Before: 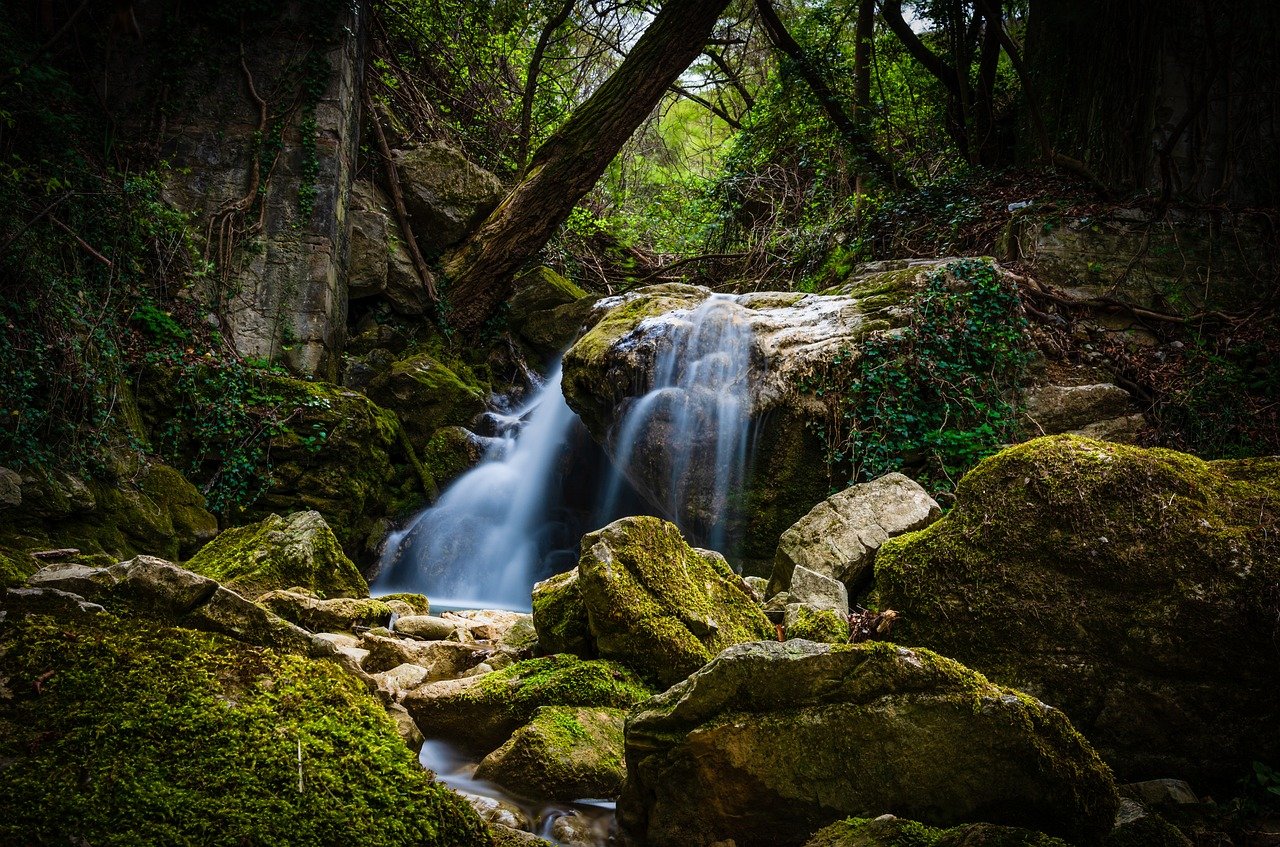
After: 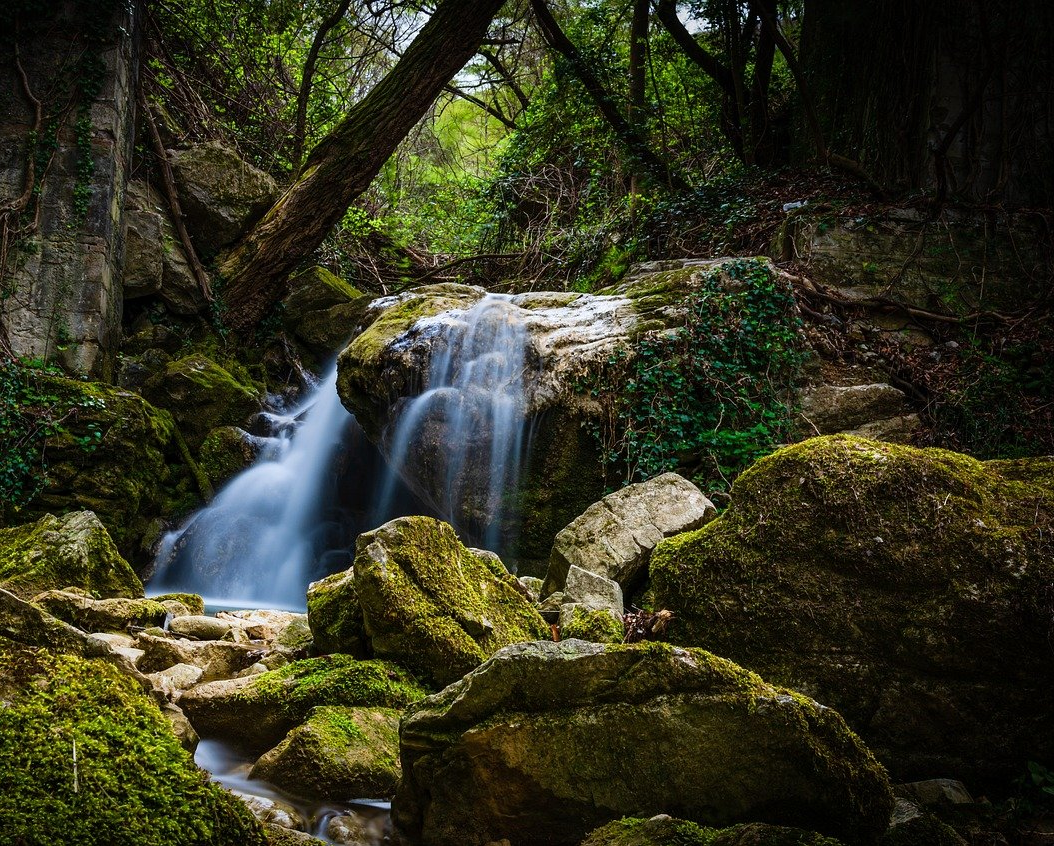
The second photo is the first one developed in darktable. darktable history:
crop: left 17.582%, bottom 0.031%
white balance: red 0.988, blue 1.017
